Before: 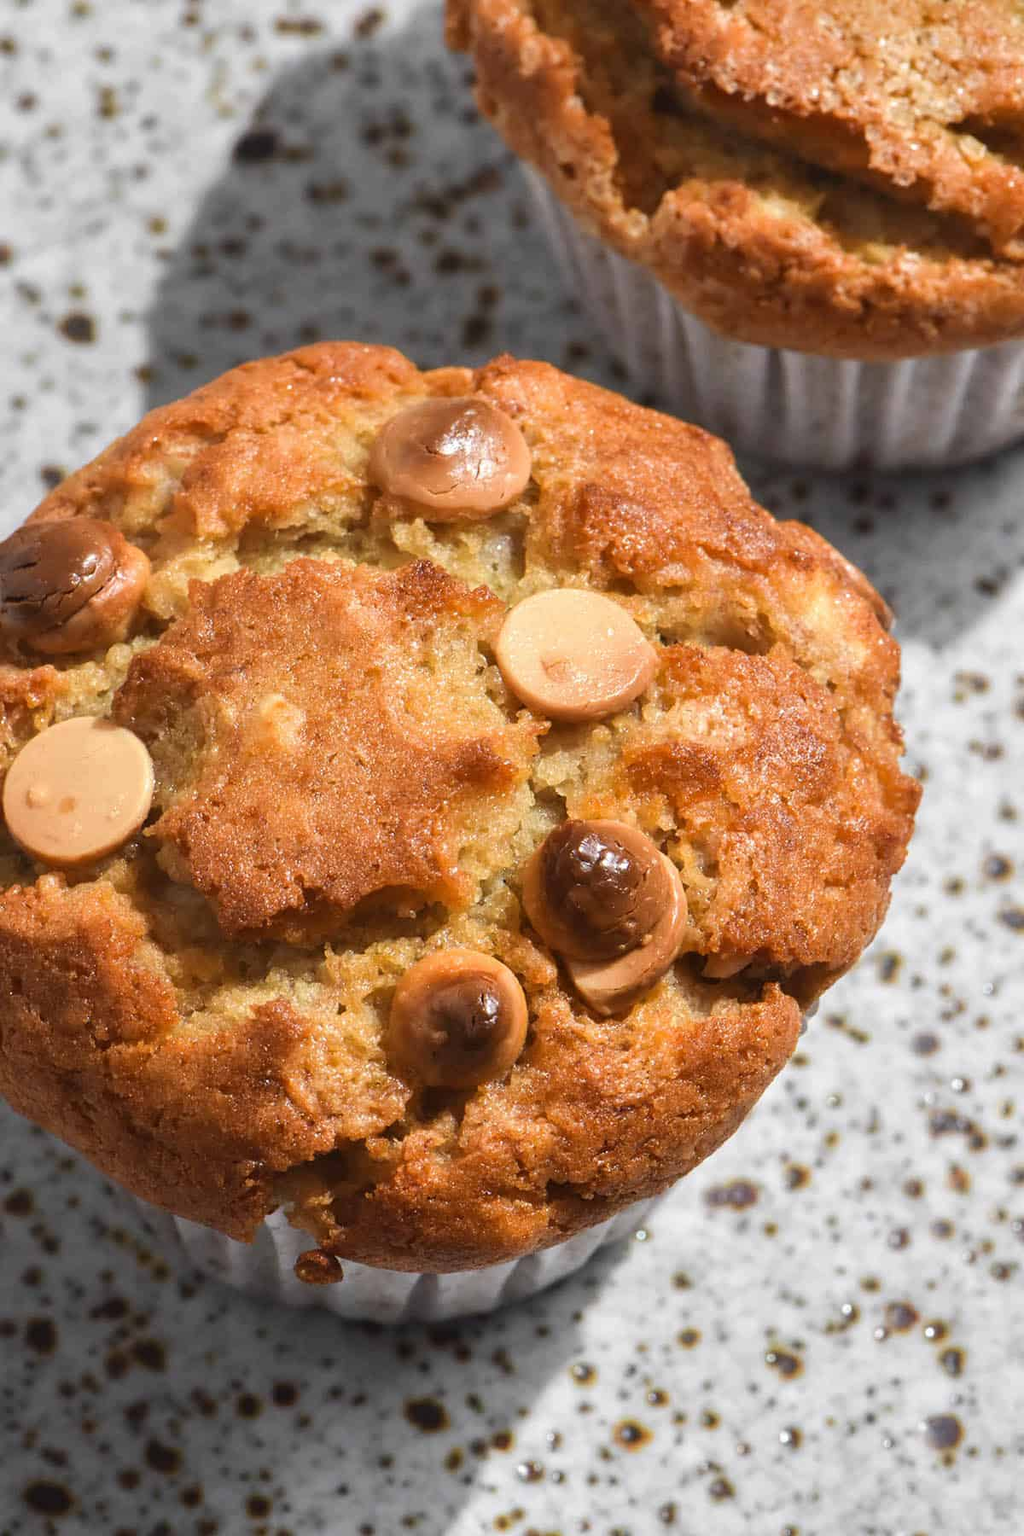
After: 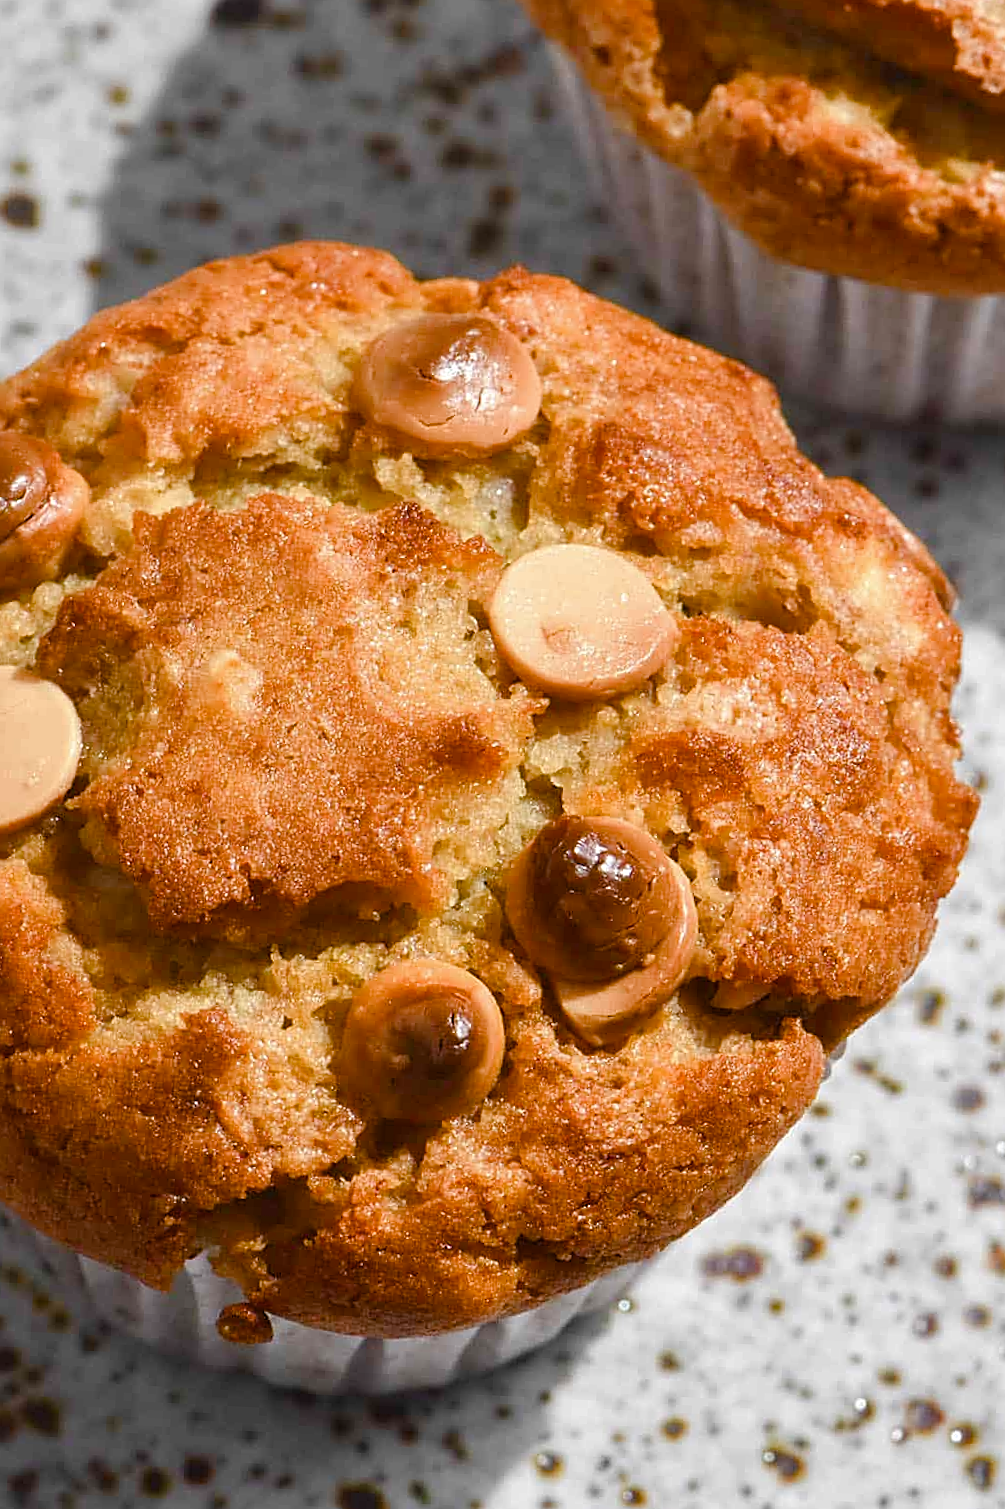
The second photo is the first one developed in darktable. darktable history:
sharpen: on, module defaults
color balance rgb: perceptual saturation grading › global saturation -0.154%, perceptual saturation grading › highlights -16.895%, perceptual saturation grading › mid-tones 33.691%, perceptual saturation grading › shadows 50.41%
crop and rotate: angle -2.91°, left 5.184%, top 5.198%, right 4.737%, bottom 4.636%
